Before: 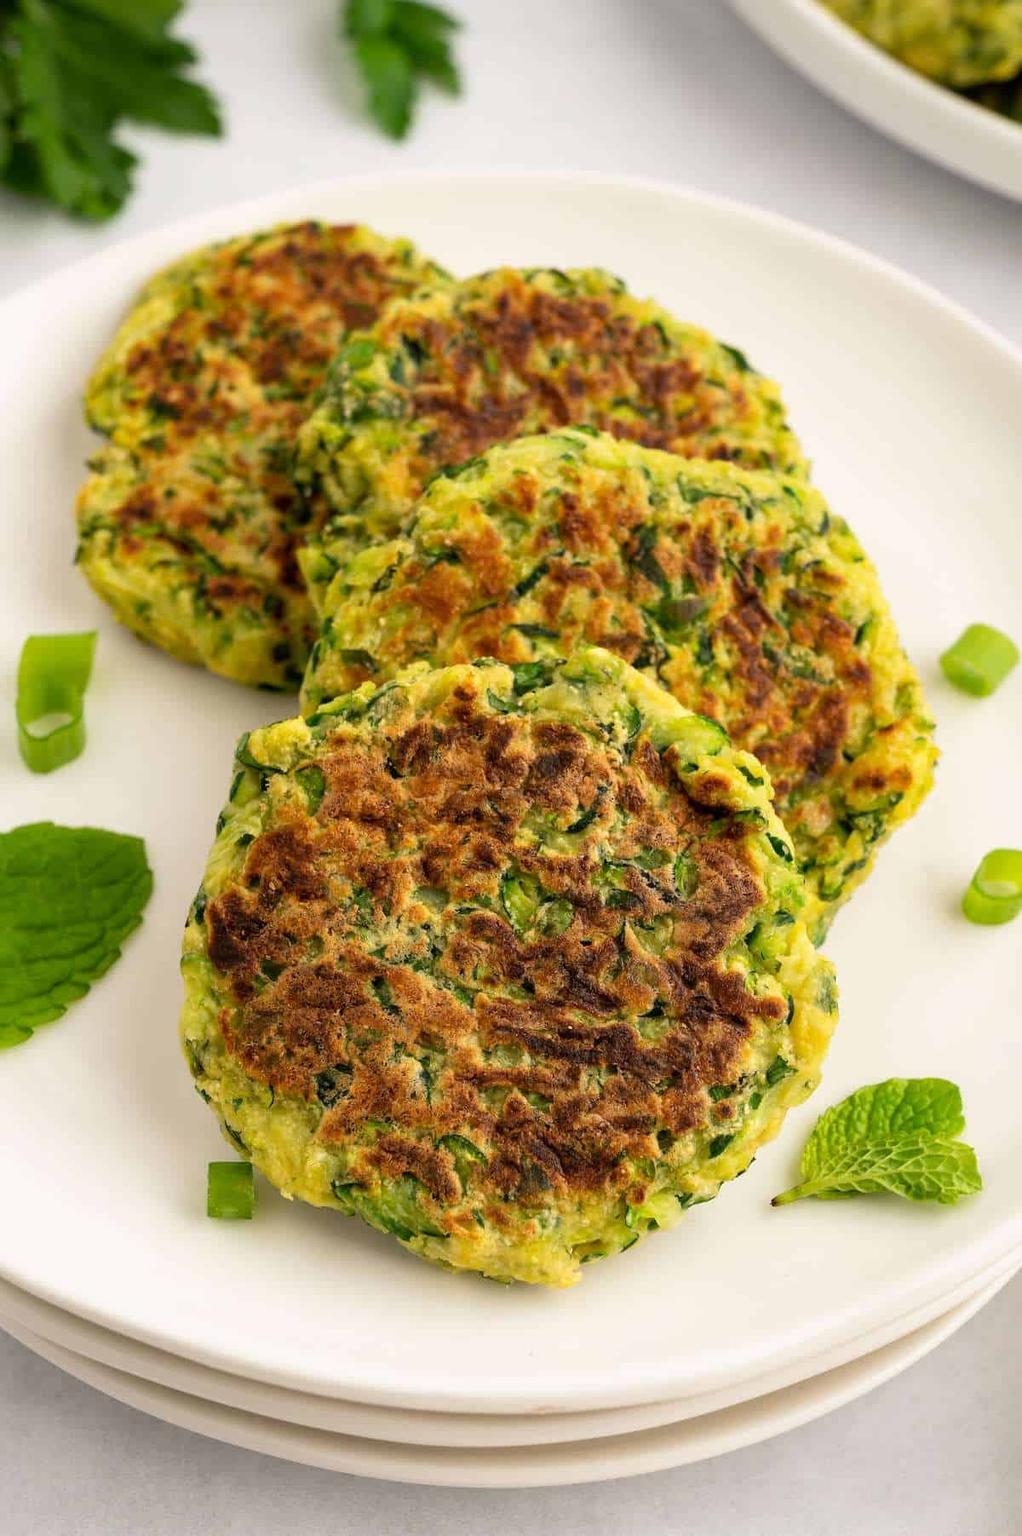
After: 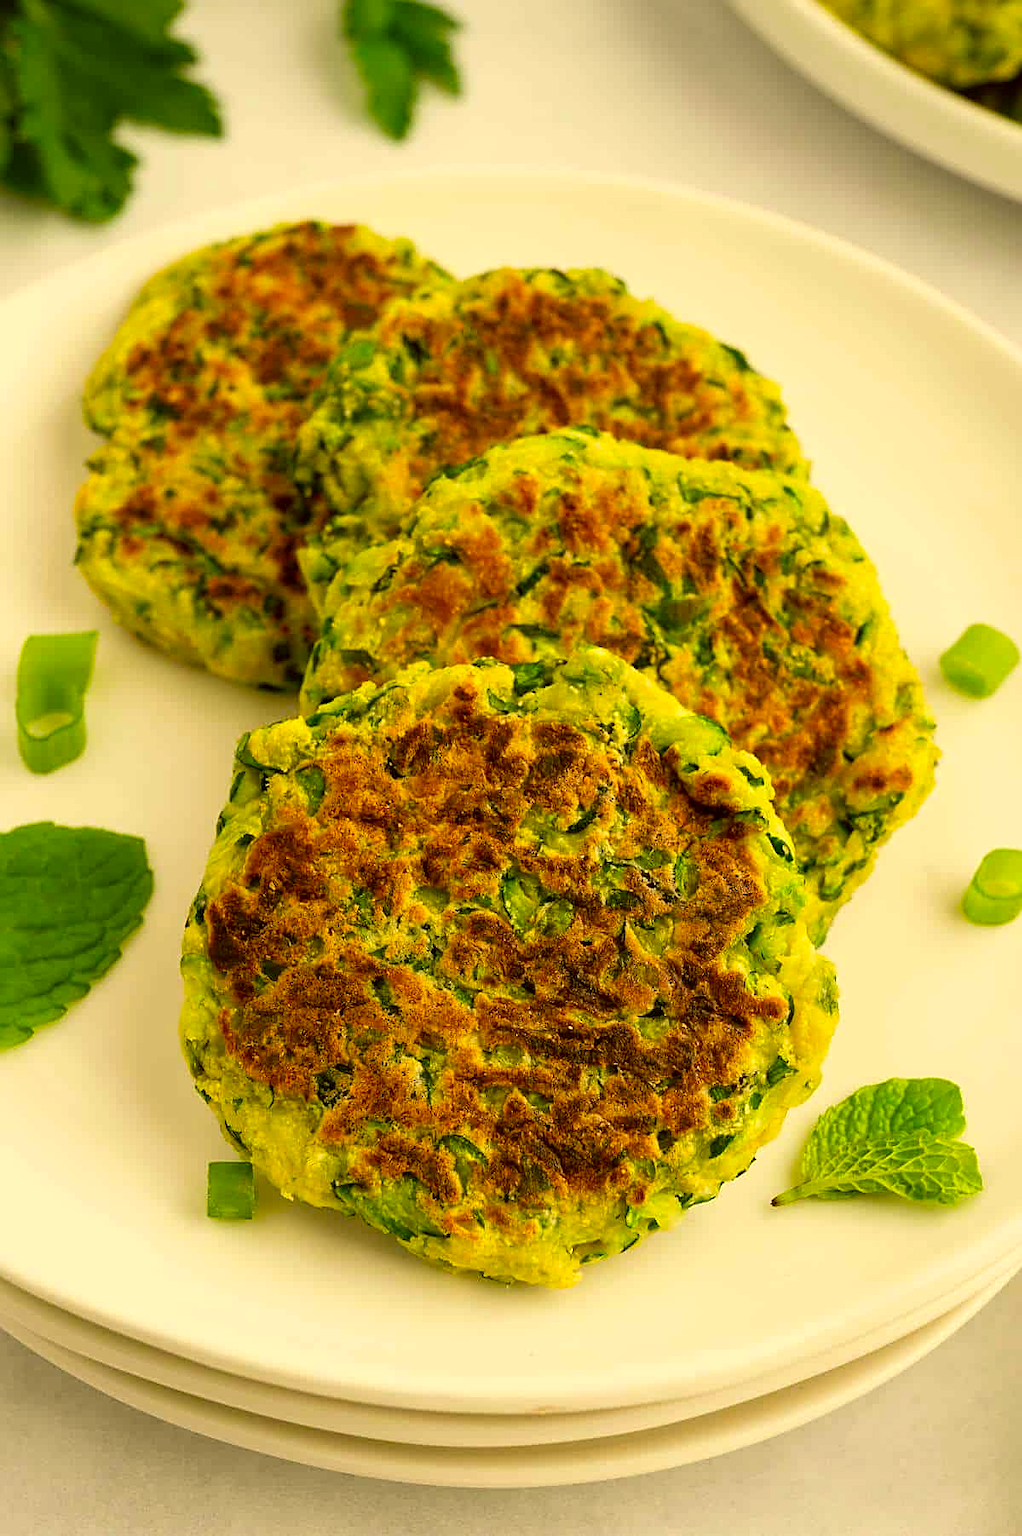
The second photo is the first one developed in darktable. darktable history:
contrast brightness saturation: contrast 0.044, saturation 0.16
color correction: highlights a* 0.107, highlights b* 29.03, shadows a* -0.199, shadows b* 21.24
sharpen: on, module defaults
